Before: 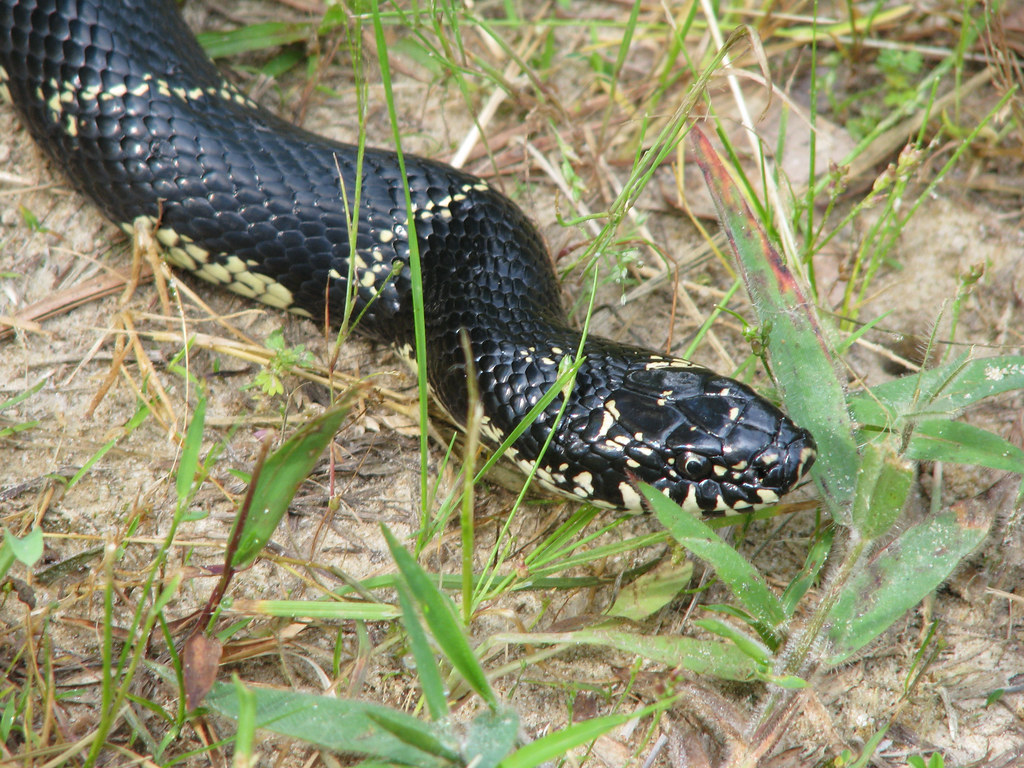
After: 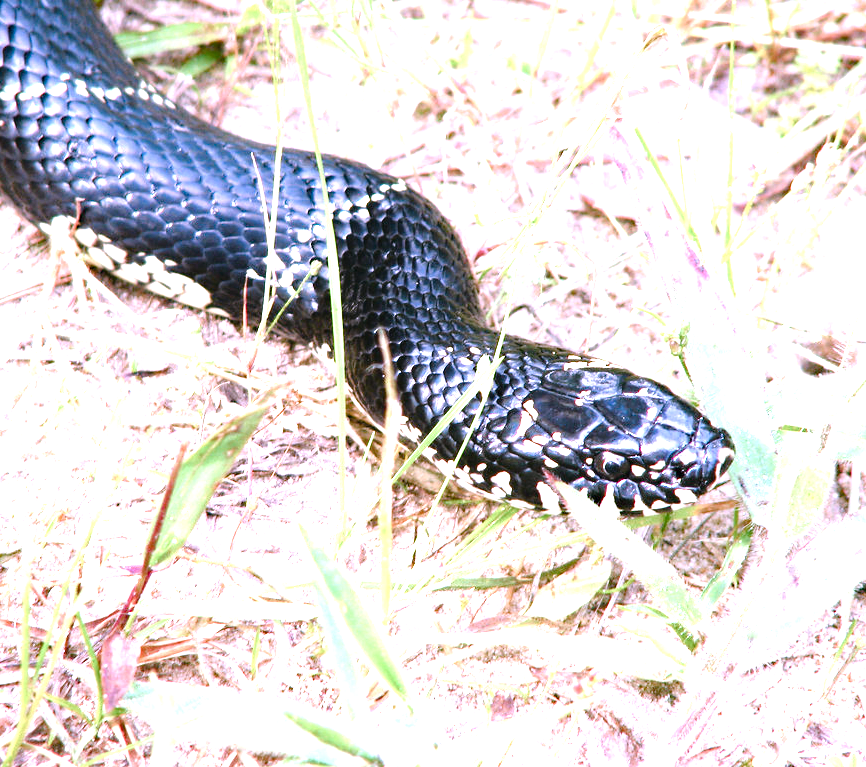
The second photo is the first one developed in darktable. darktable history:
tone equalizer: -8 EV -1.07 EV, -7 EV -1.05 EV, -6 EV -0.829 EV, -5 EV -0.557 EV, -3 EV 0.603 EV, -2 EV 0.843 EV, -1 EV 1.01 EV, +0 EV 1.08 EV, mask exposure compensation -0.489 EV
exposure: exposure 1 EV, compensate exposure bias true, compensate highlight preservation false
tone curve: color space Lab, independent channels, preserve colors none
crop: left 8.033%, right 7.378%
color correction: highlights a* 15.04, highlights b* -24.48
haze removal: compatibility mode true, adaptive false
color balance rgb: linear chroma grading › global chroma 15.371%, perceptual saturation grading › global saturation 20%, perceptual saturation grading › highlights -50.279%, perceptual saturation grading › shadows 30.736%, global vibrance 11.033%
